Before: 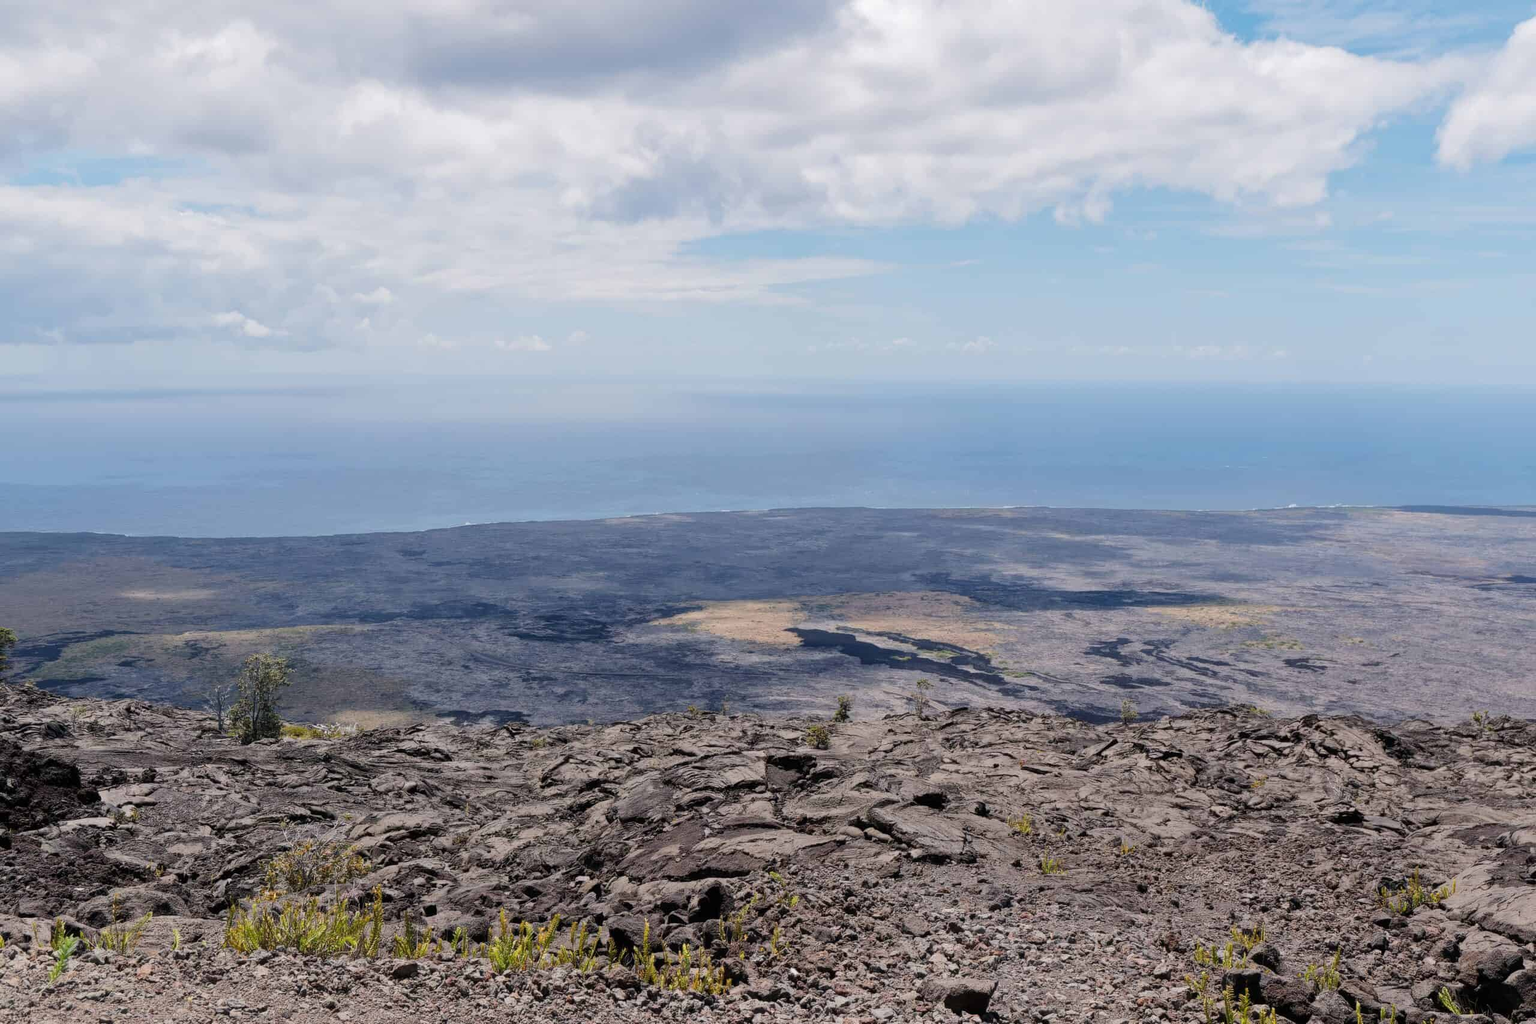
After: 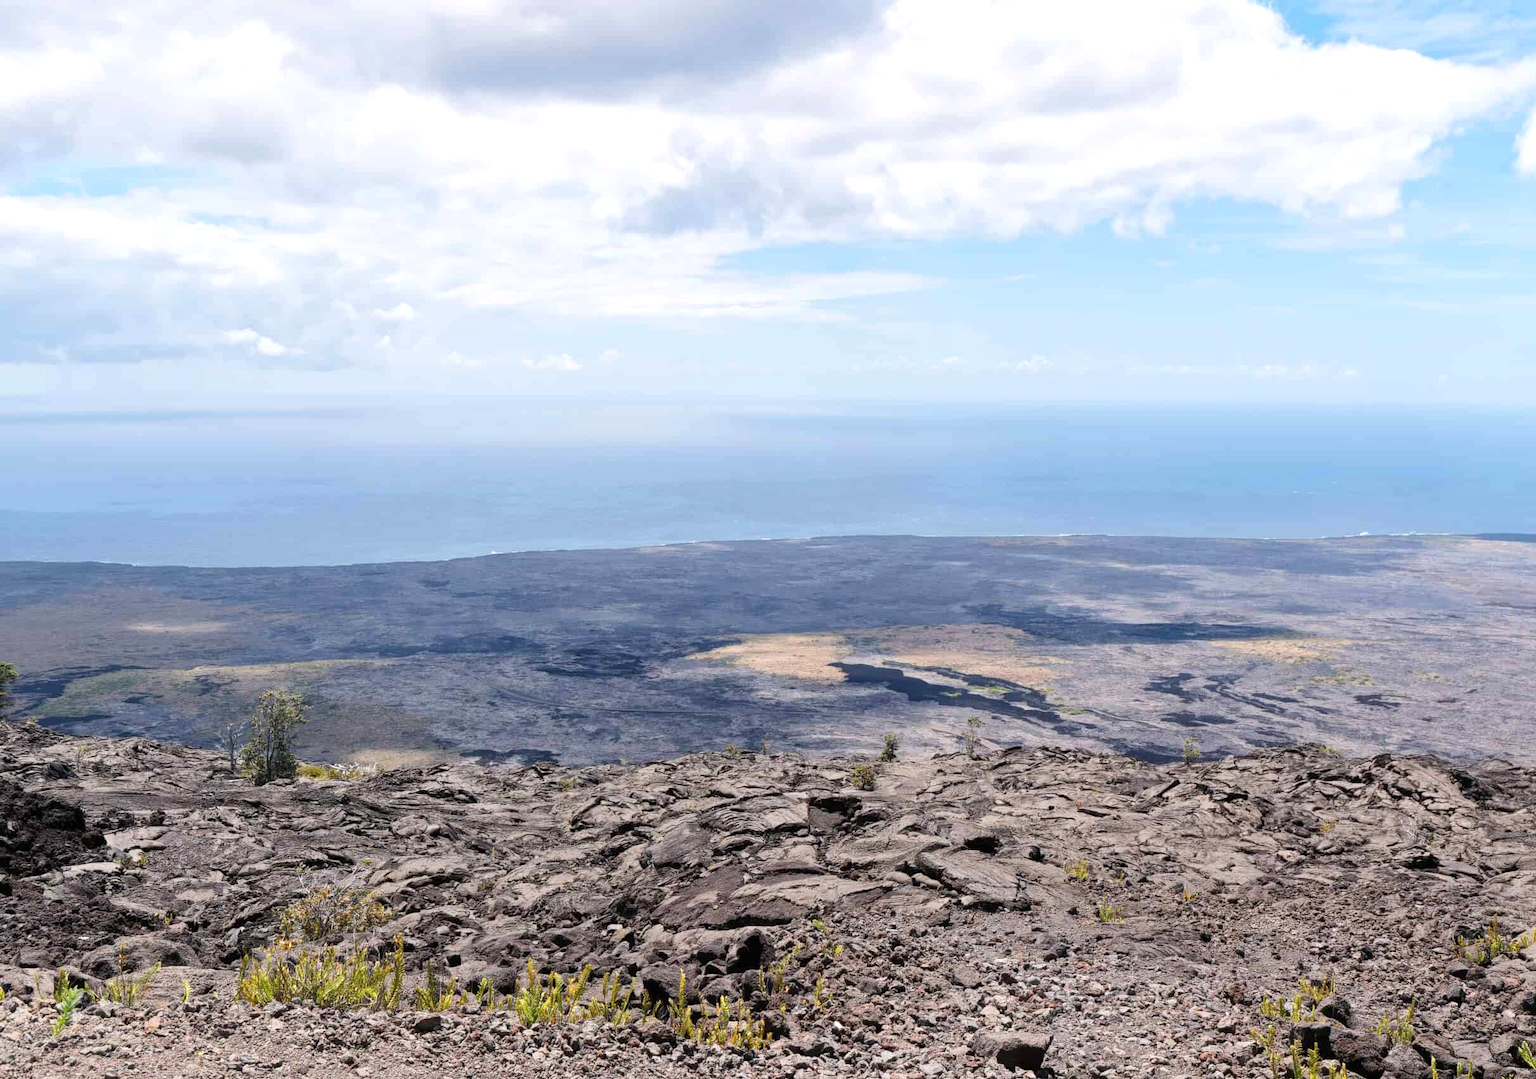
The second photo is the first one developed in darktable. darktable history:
crop and rotate: left 0%, right 5.23%
exposure: exposure 0.562 EV, compensate highlight preservation false
